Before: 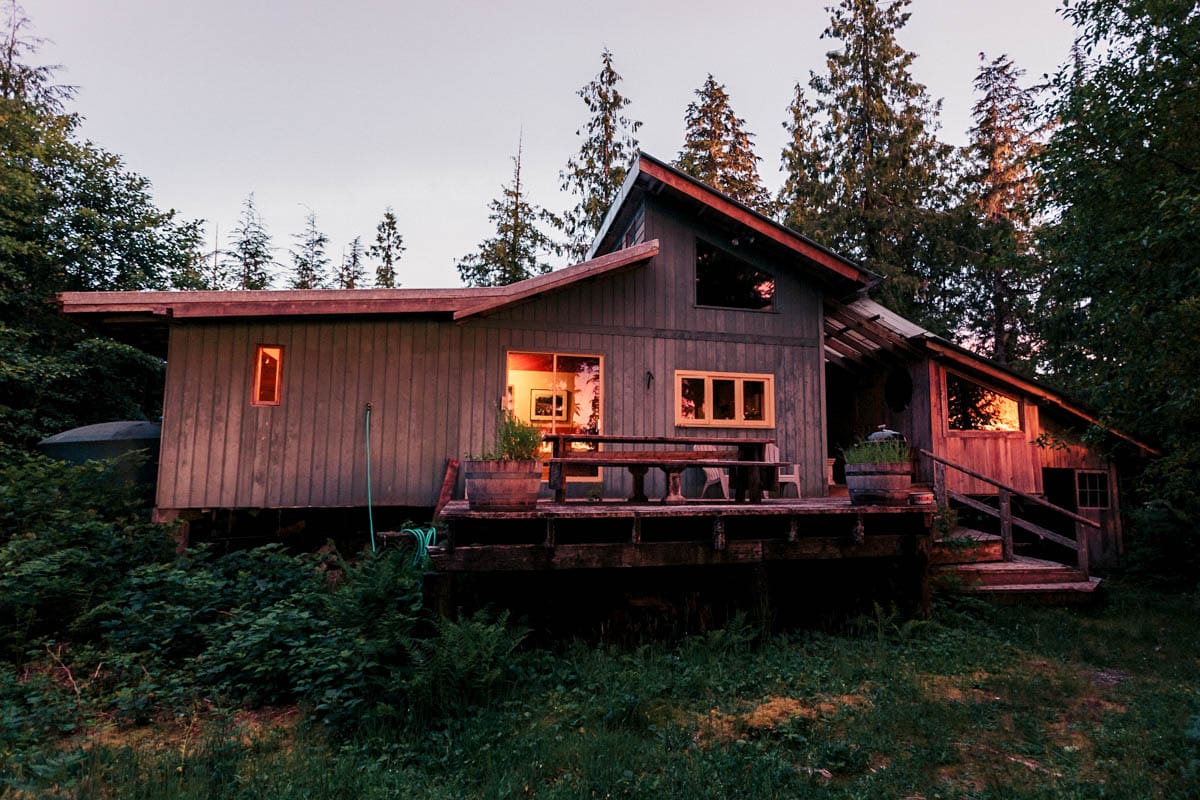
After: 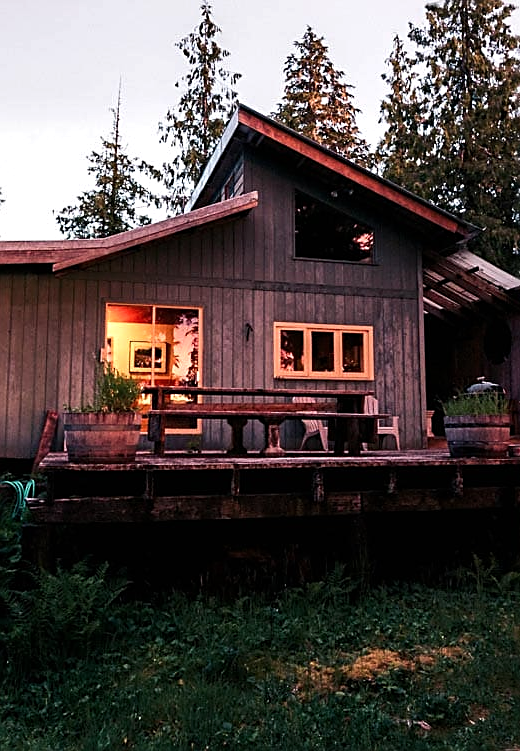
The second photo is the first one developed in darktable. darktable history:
tone equalizer: -8 EV -0.417 EV, -7 EV -0.389 EV, -6 EV -0.333 EV, -5 EV -0.222 EV, -3 EV 0.222 EV, -2 EV 0.333 EV, -1 EV 0.389 EV, +0 EV 0.417 EV, edges refinement/feathering 500, mask exposure compensation -1.57 EV, preserve details no
sharpen: on, module defaults
crop: left 33.452%, top 6.025%, right 23.155%
